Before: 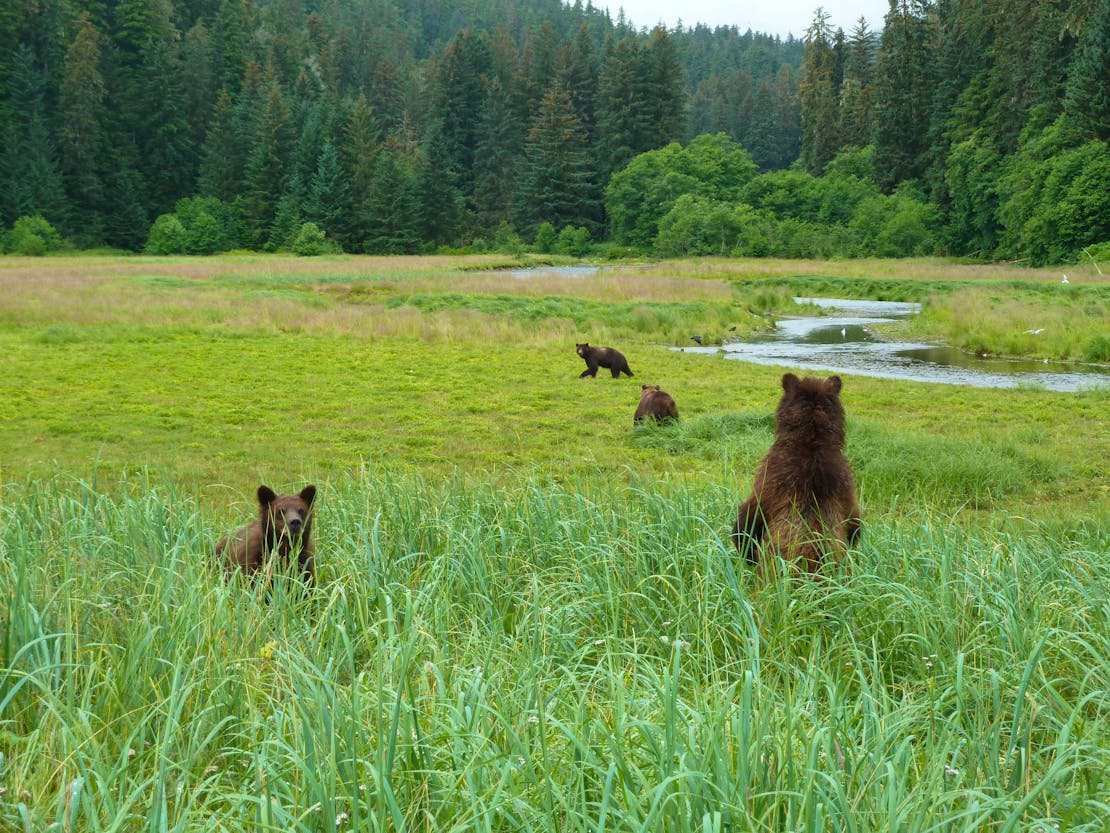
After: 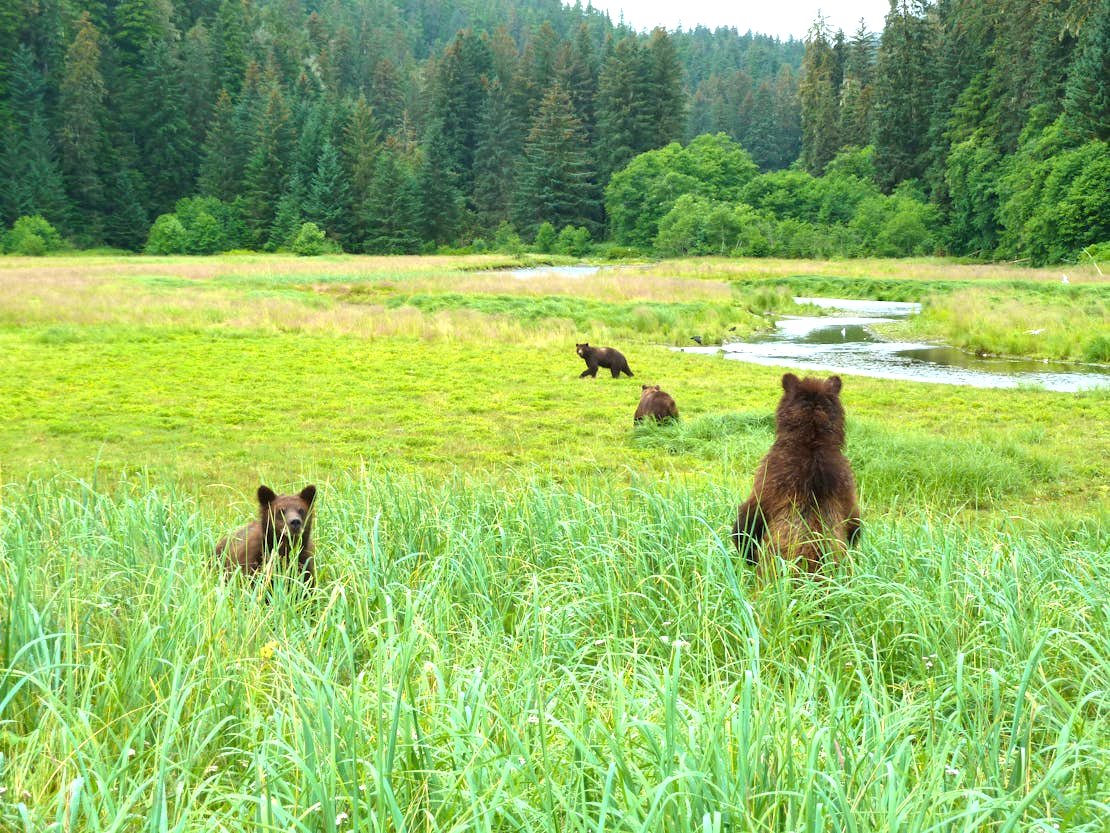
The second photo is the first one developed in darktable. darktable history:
exposure: black level correction 0.001, exposure 0.961 EV, compensate exposure bias true, compensate highlight preservation false
